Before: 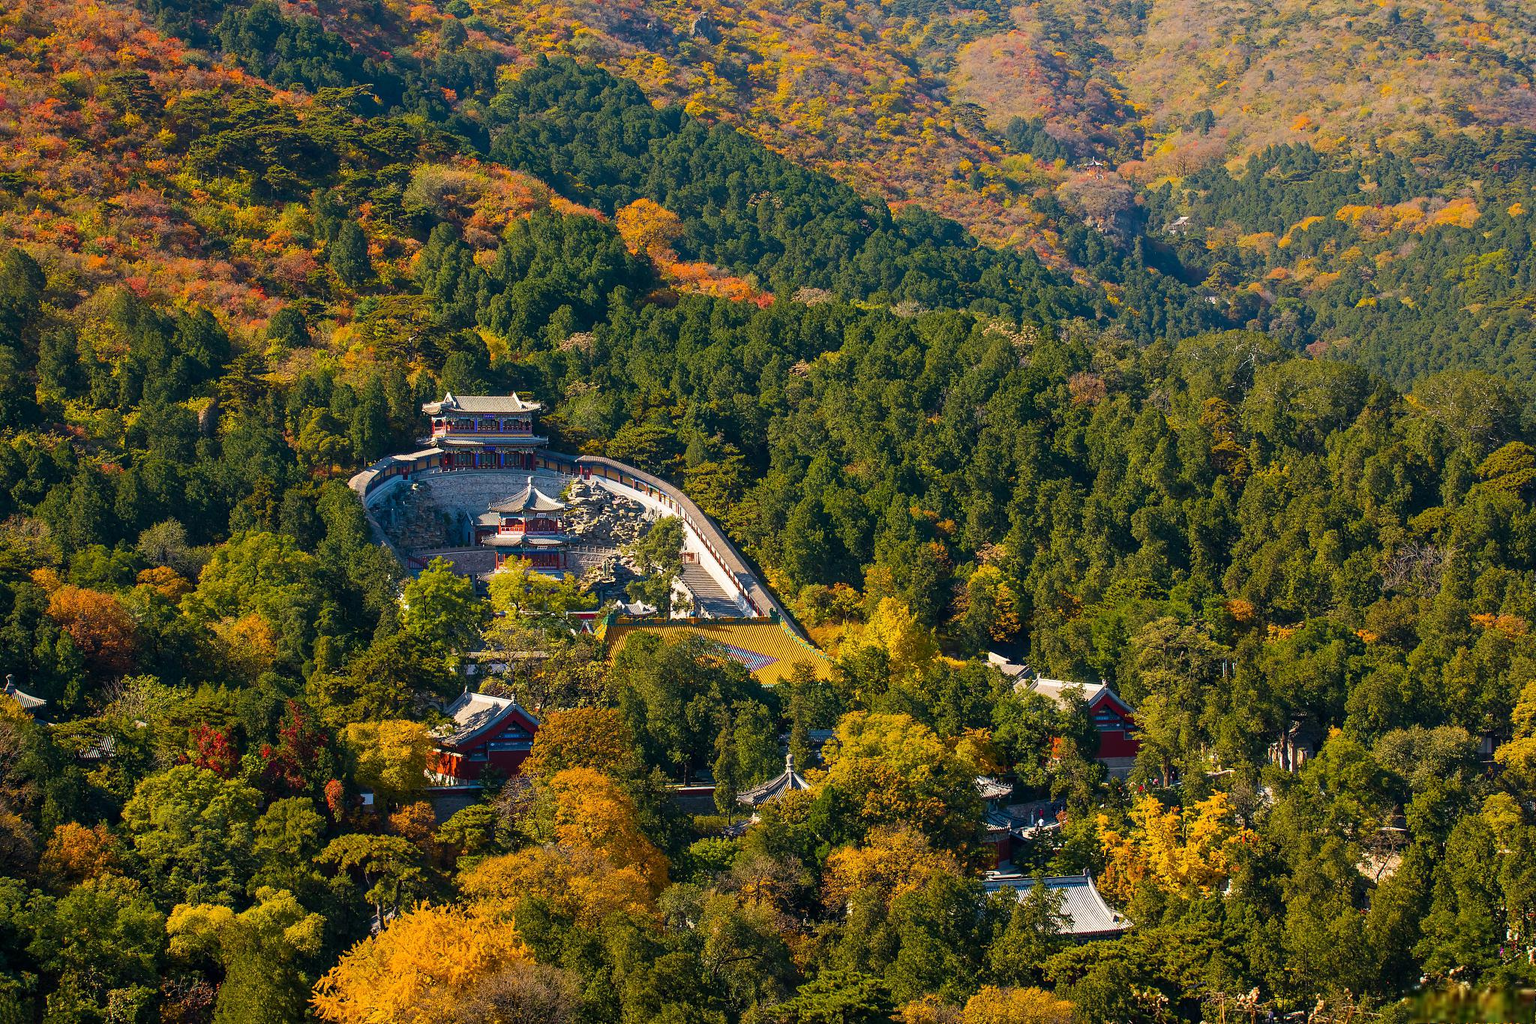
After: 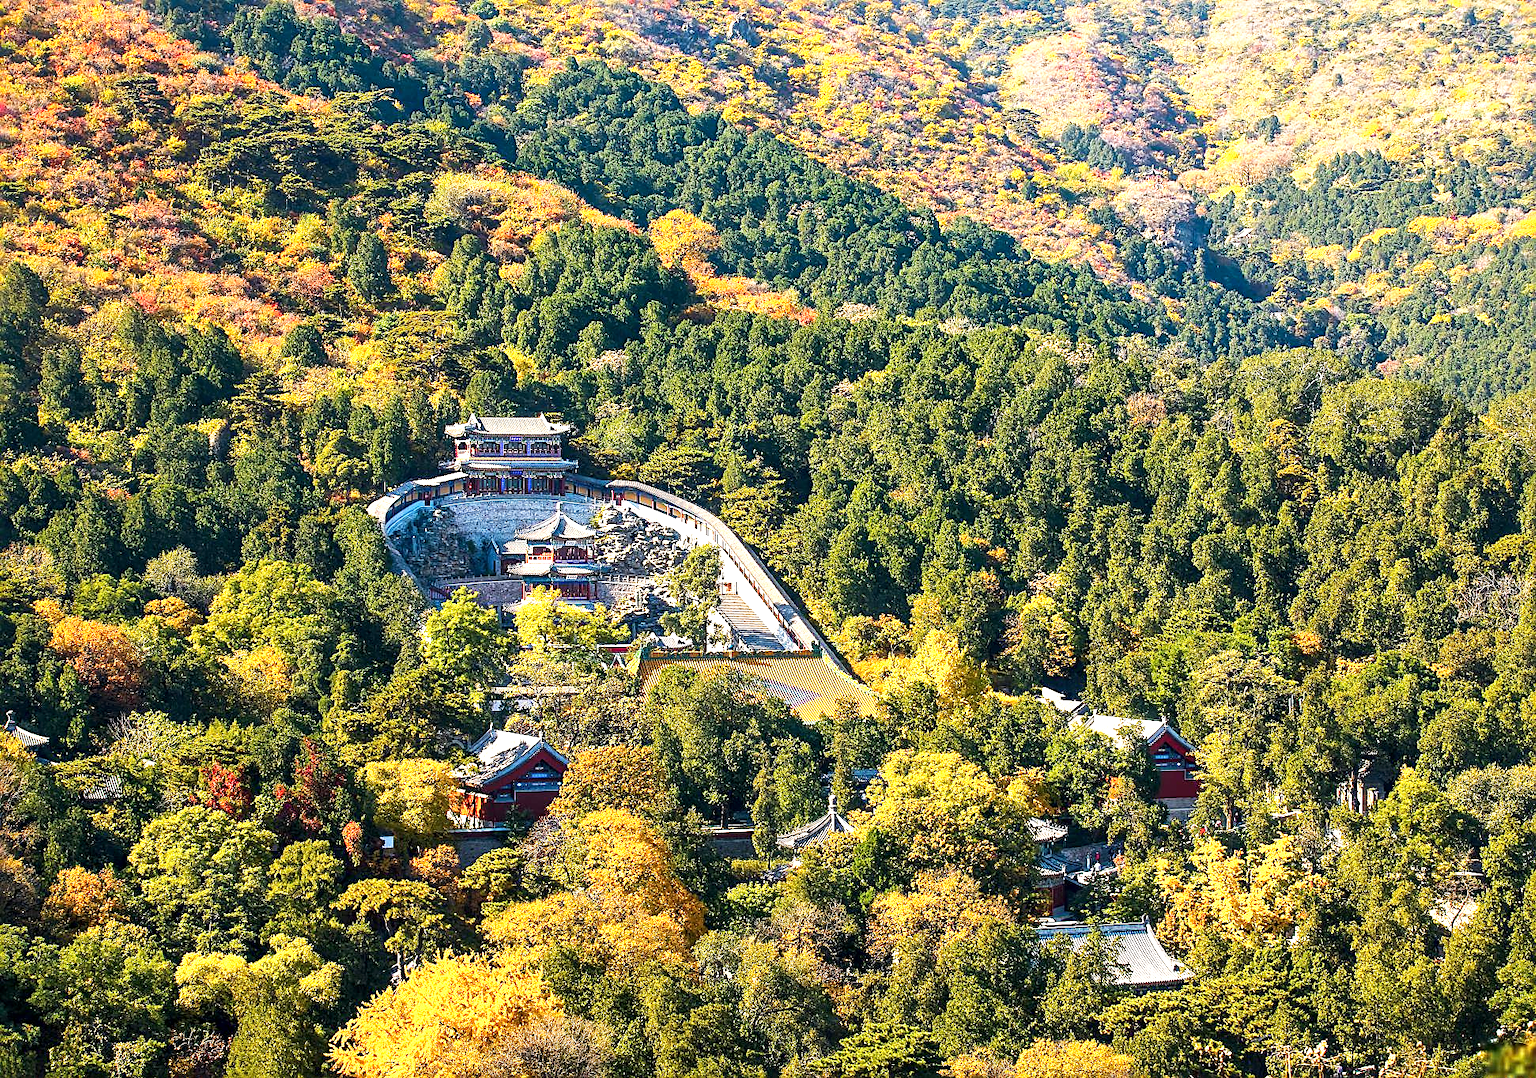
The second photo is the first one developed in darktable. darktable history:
sharpen: on, module defaults
crop and rotate: right 5.112%
local contrast: mode bilateral grid, contrast 51, coarseness 50, detail 150%, midtone range 0.2
exposure: black level correction 0, exposure 0.693 EV, compensate exposure bias true, compensate highlight preservation false
base curve: curves: ch0 [(0, 0) (0.557, 0.834) (1, 1)], preserve colors none
shadows and highlights: shadows 24.92, highlights -25.31
tone equalizer: -8 EV -0.384 EV, -7 EV -0.409 EV, -6 EV -0.313 EV, -5 EV -0.25 EV, -3 EV 0.205 EV, -2 EV 0.307 EV, -1 EV 0.4 EV, +0 EV 0.42 EV, edges refinement/feathering 500, mask exposure compensation -1.57 EV, preserve details no
